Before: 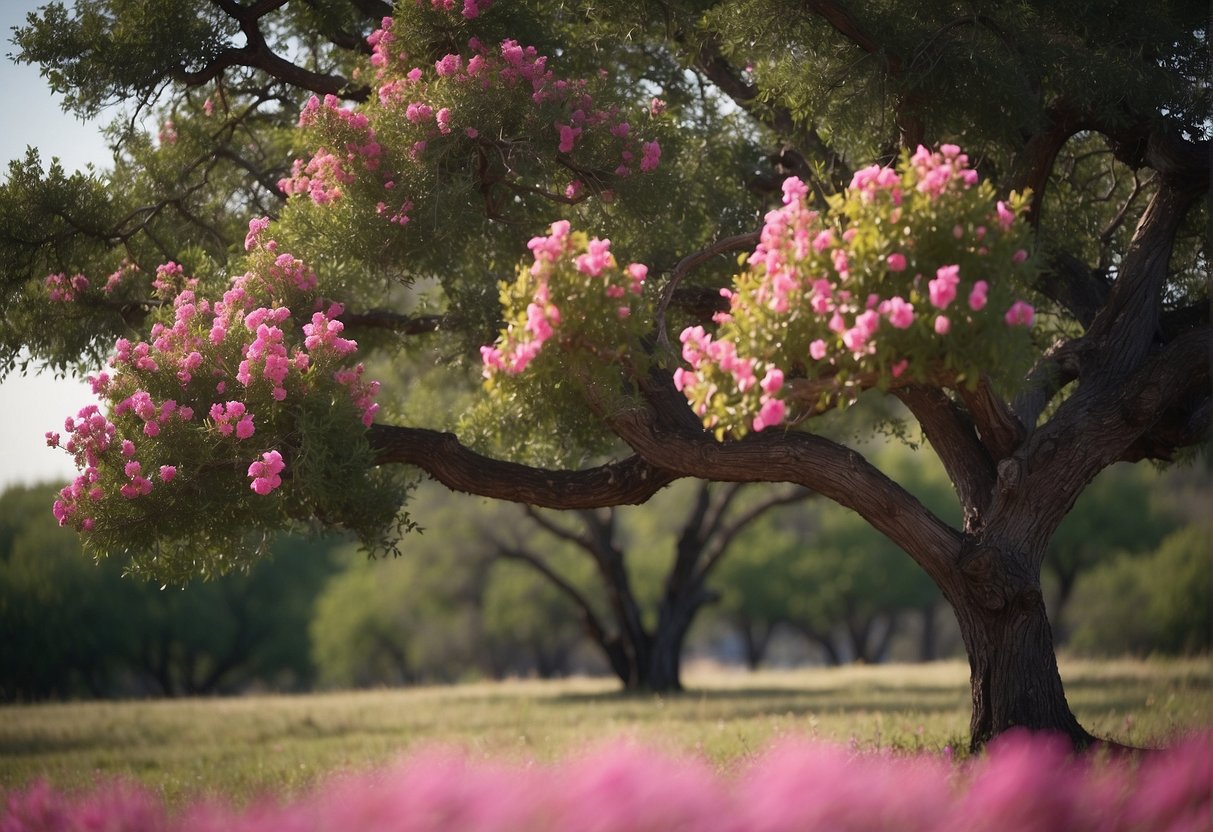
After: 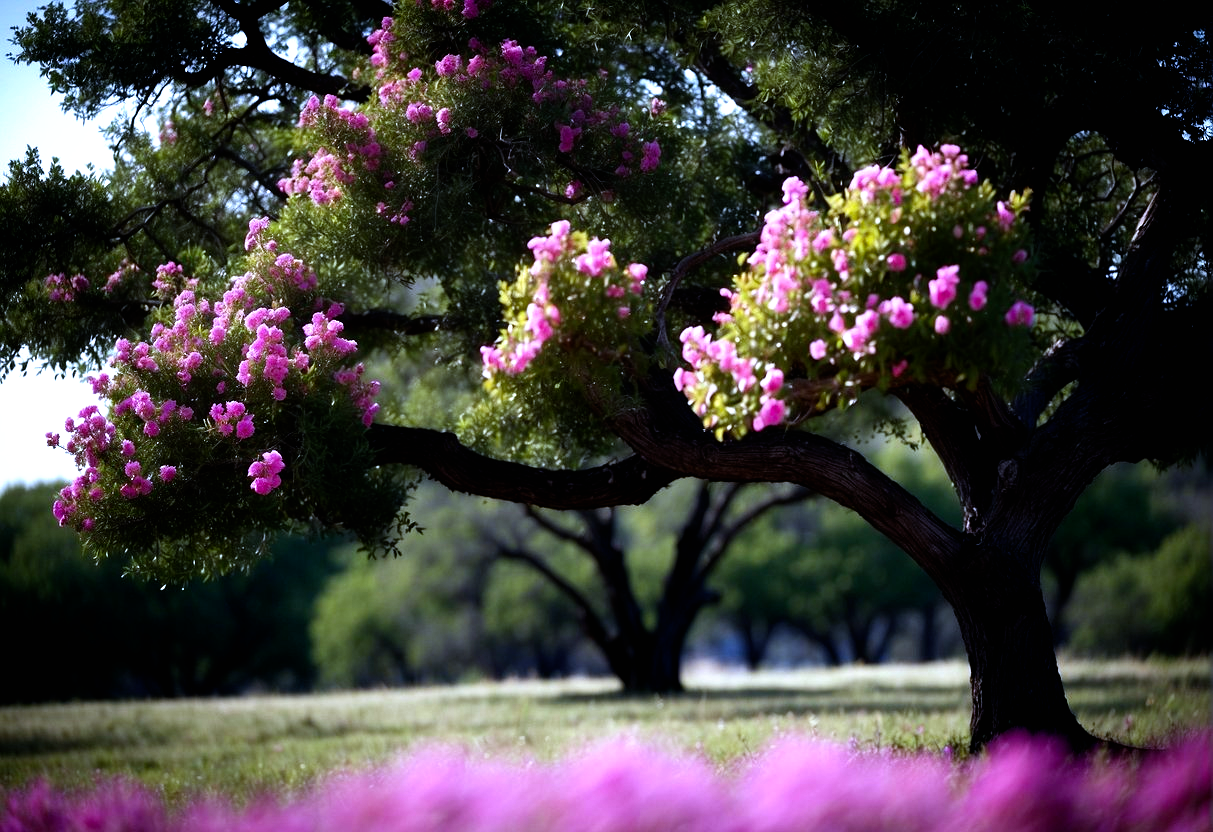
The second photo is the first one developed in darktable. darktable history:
white balance: red 0.871, blue 1.249
filmic rgb: black relative exposure -8.2 EV, white relative exposure 2.2 EV, threshold 3 EV, hardness 7.11, latitude 85.74%, contrast 1.696, highlights saturation mix -4%, shadows ↔ highlights balance -2.69%, preserve chrominance no, color science v5 (2021), contrast in shadows safe, contrast in highlights safe, enable highlight reconstruction true
